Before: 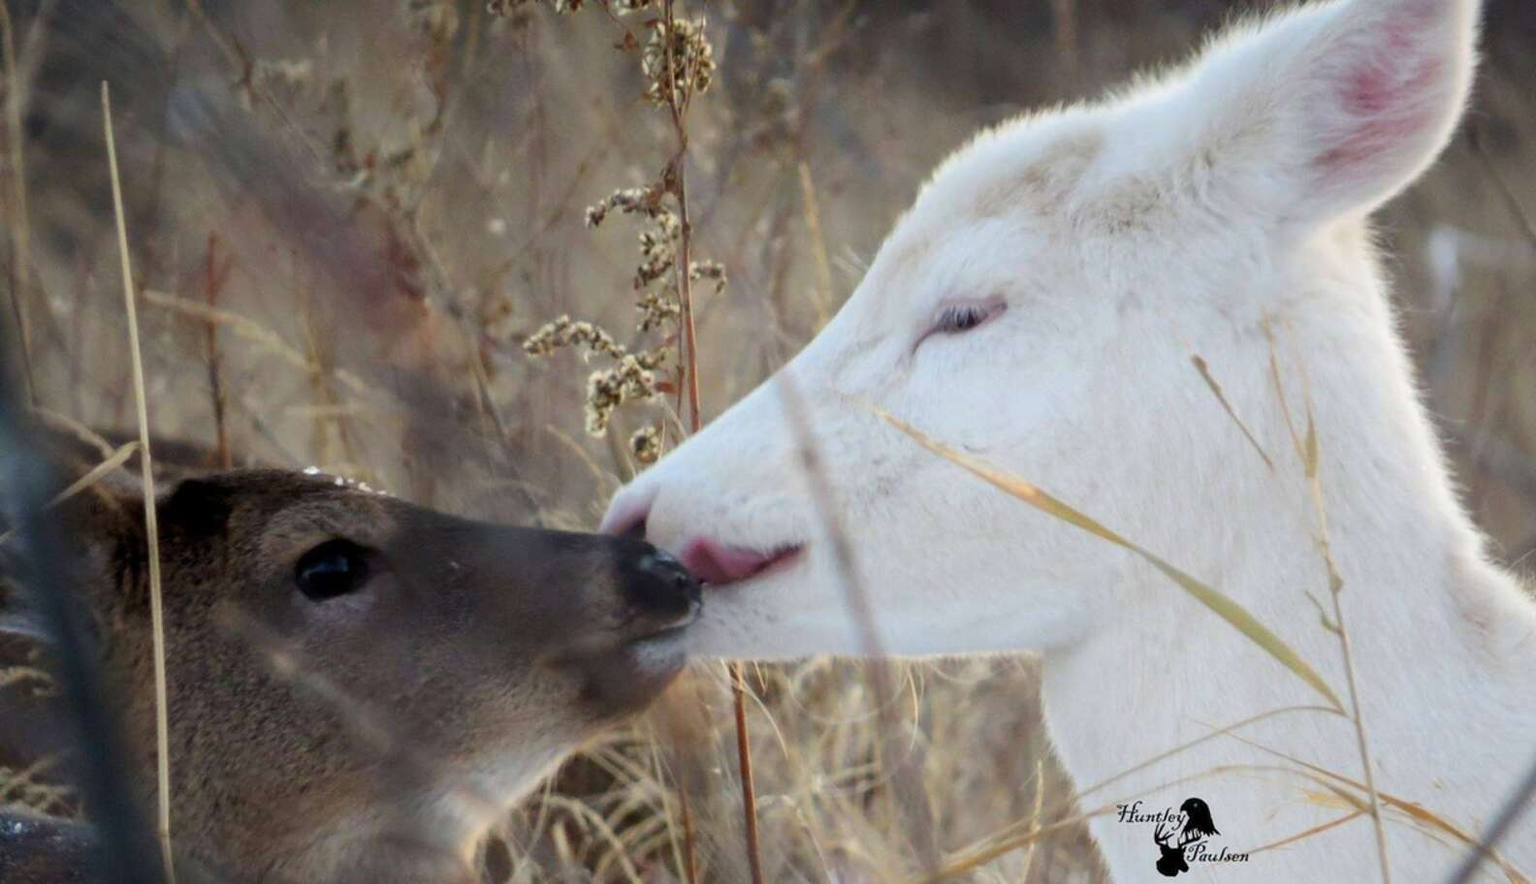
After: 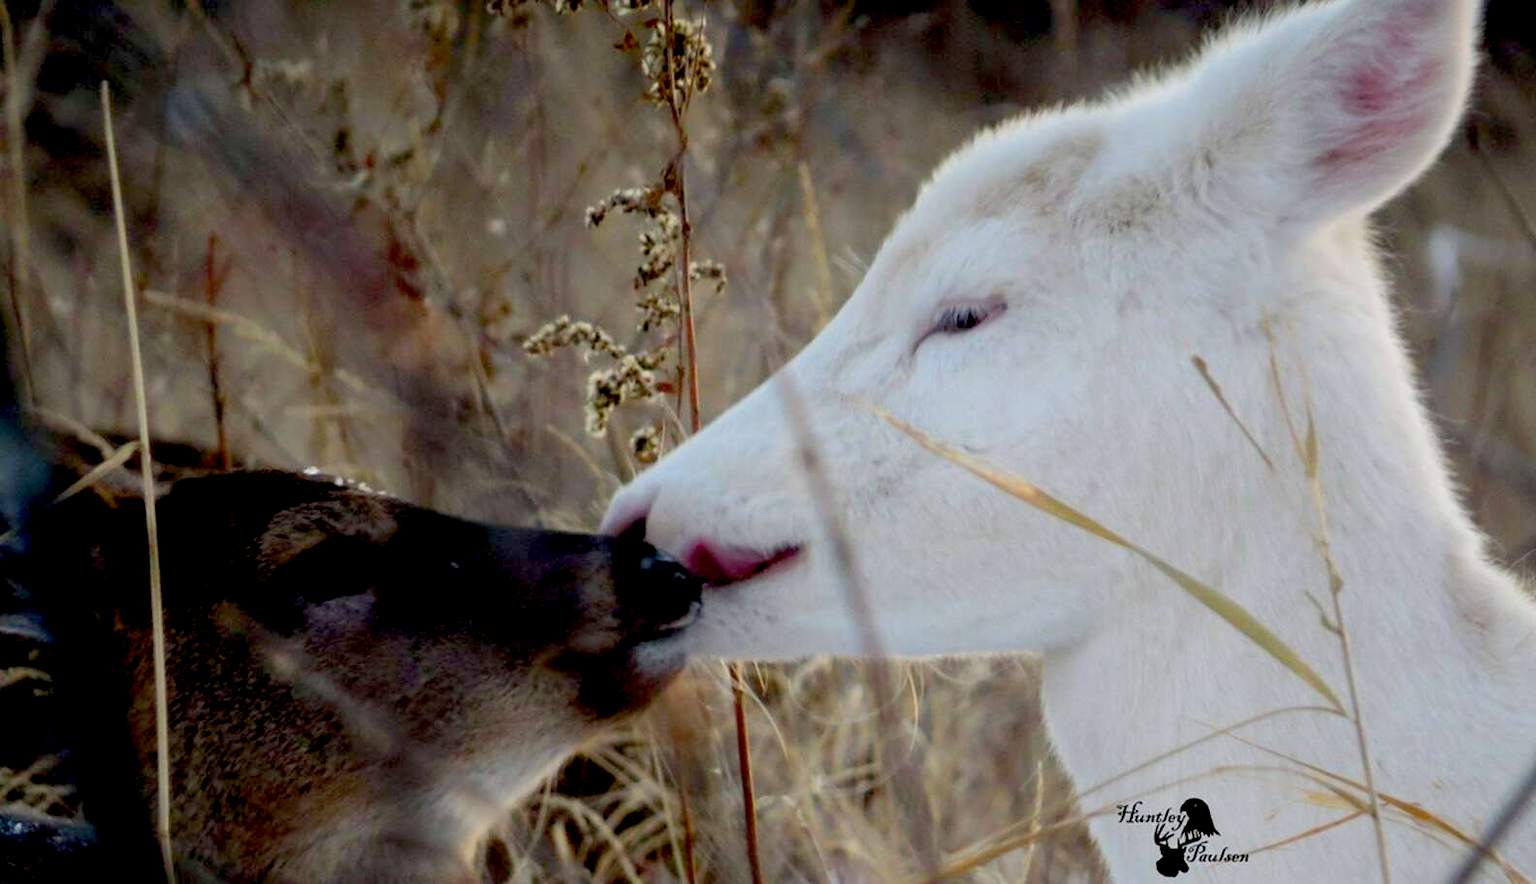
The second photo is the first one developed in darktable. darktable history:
exposure: black level correction 0.044, exposure -0.23 EV, compensate highlight preservation false
